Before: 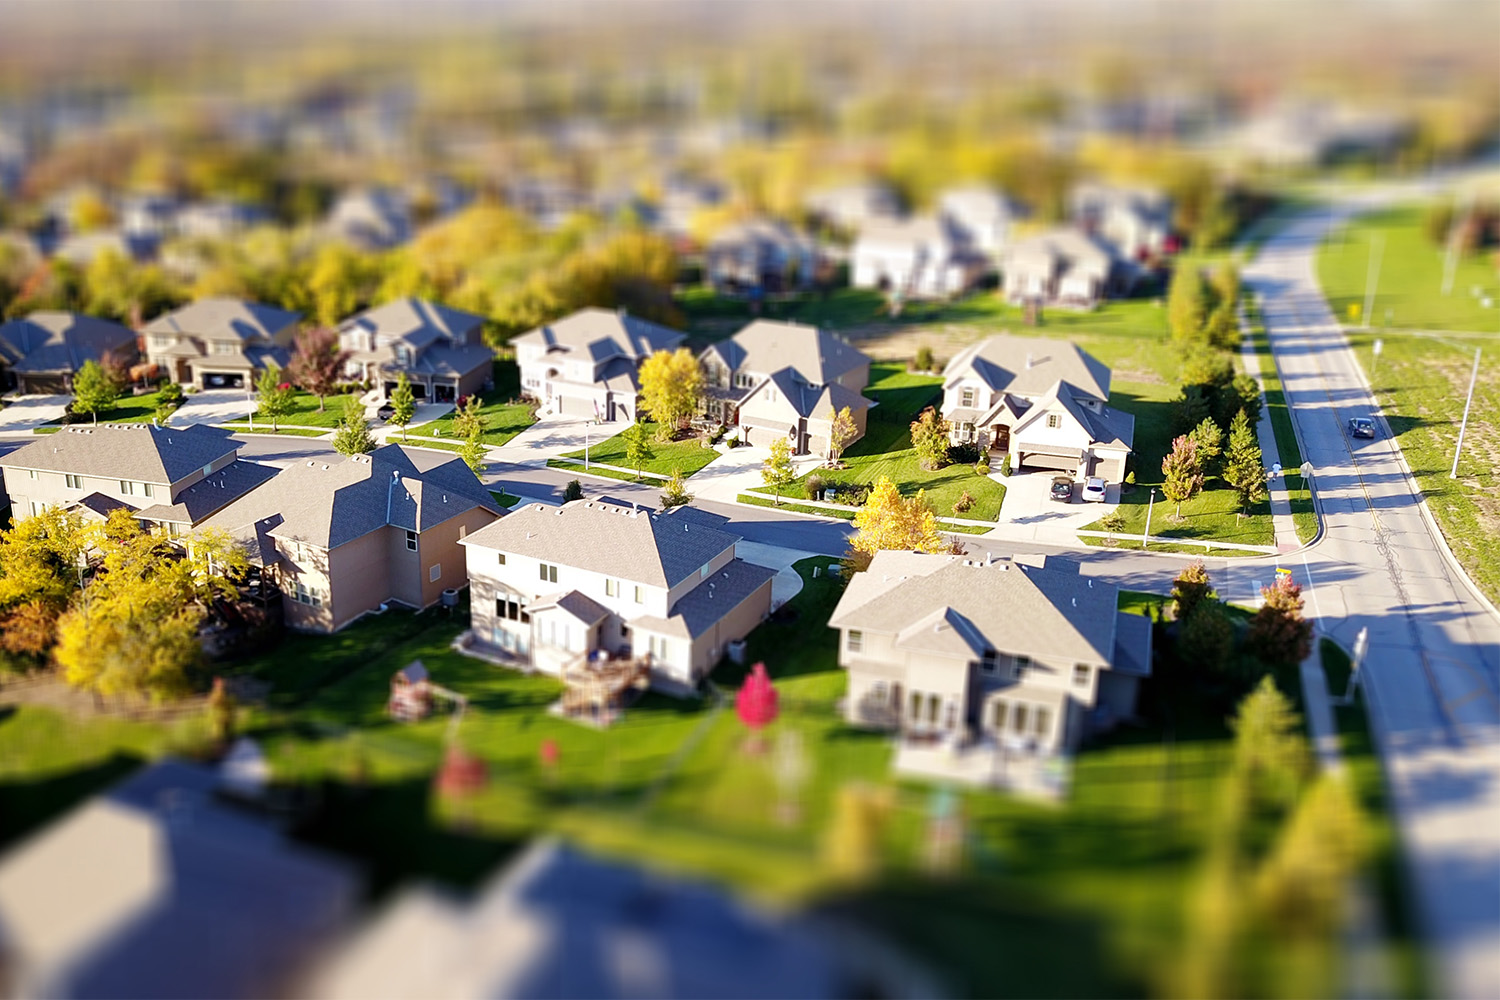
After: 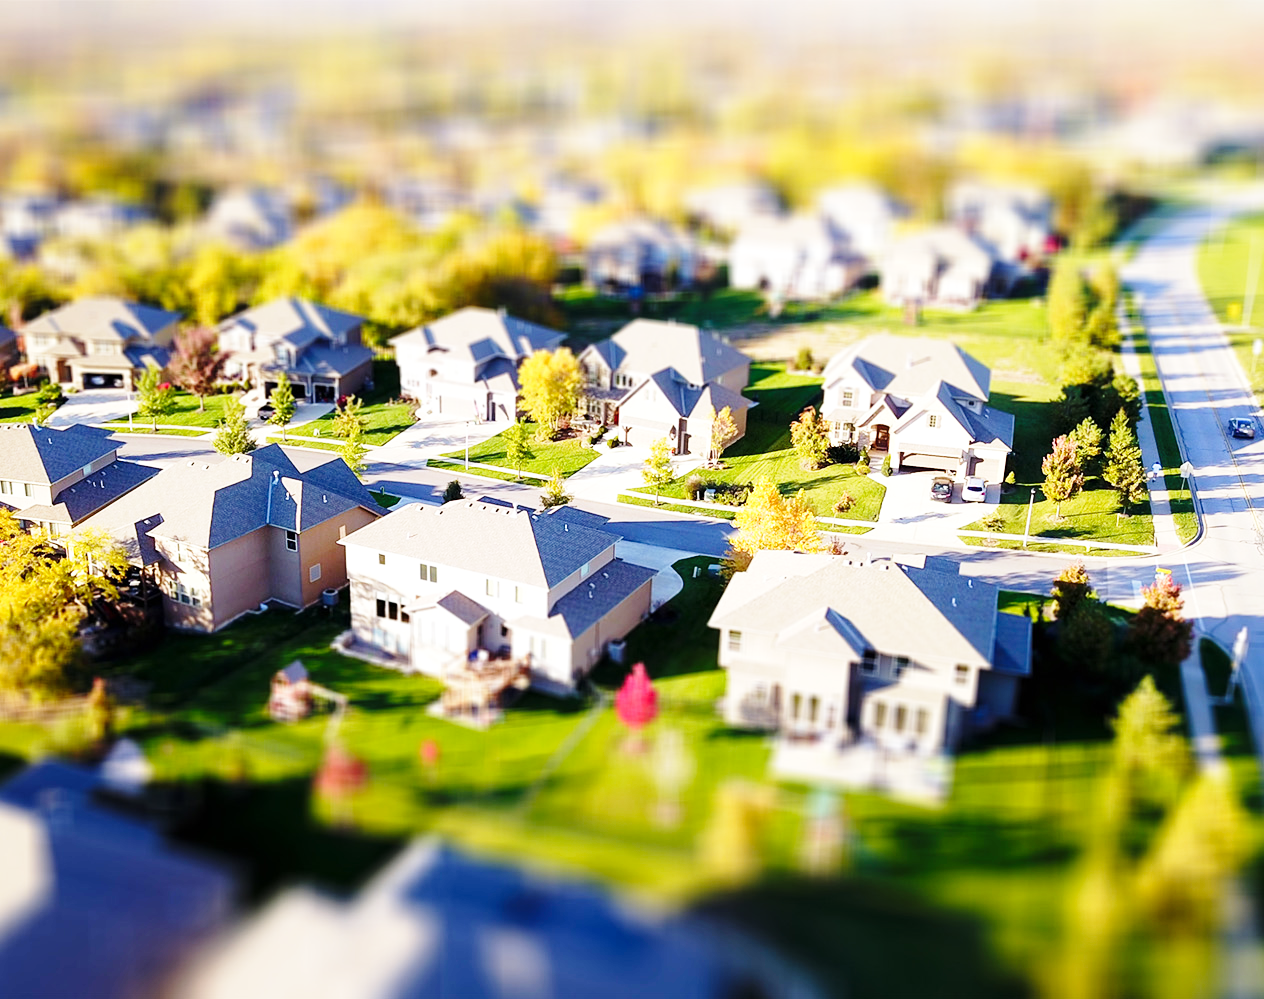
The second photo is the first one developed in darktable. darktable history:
shadows and highlights: radius 93.07, shadows -14.46, white point adjustment 0.23, highlights 31.48, compress 48.23%, highlights color adjustment 52.79%, soften with gaussian
crop: left 8.026%, right 7.374%
base curve: curves: ch0 [(0, 0) (0.028, 0.03) (0.121, 0.232) (0.46, 0.748) (0.859, 0.968) (1, 1)], preserve colors none
